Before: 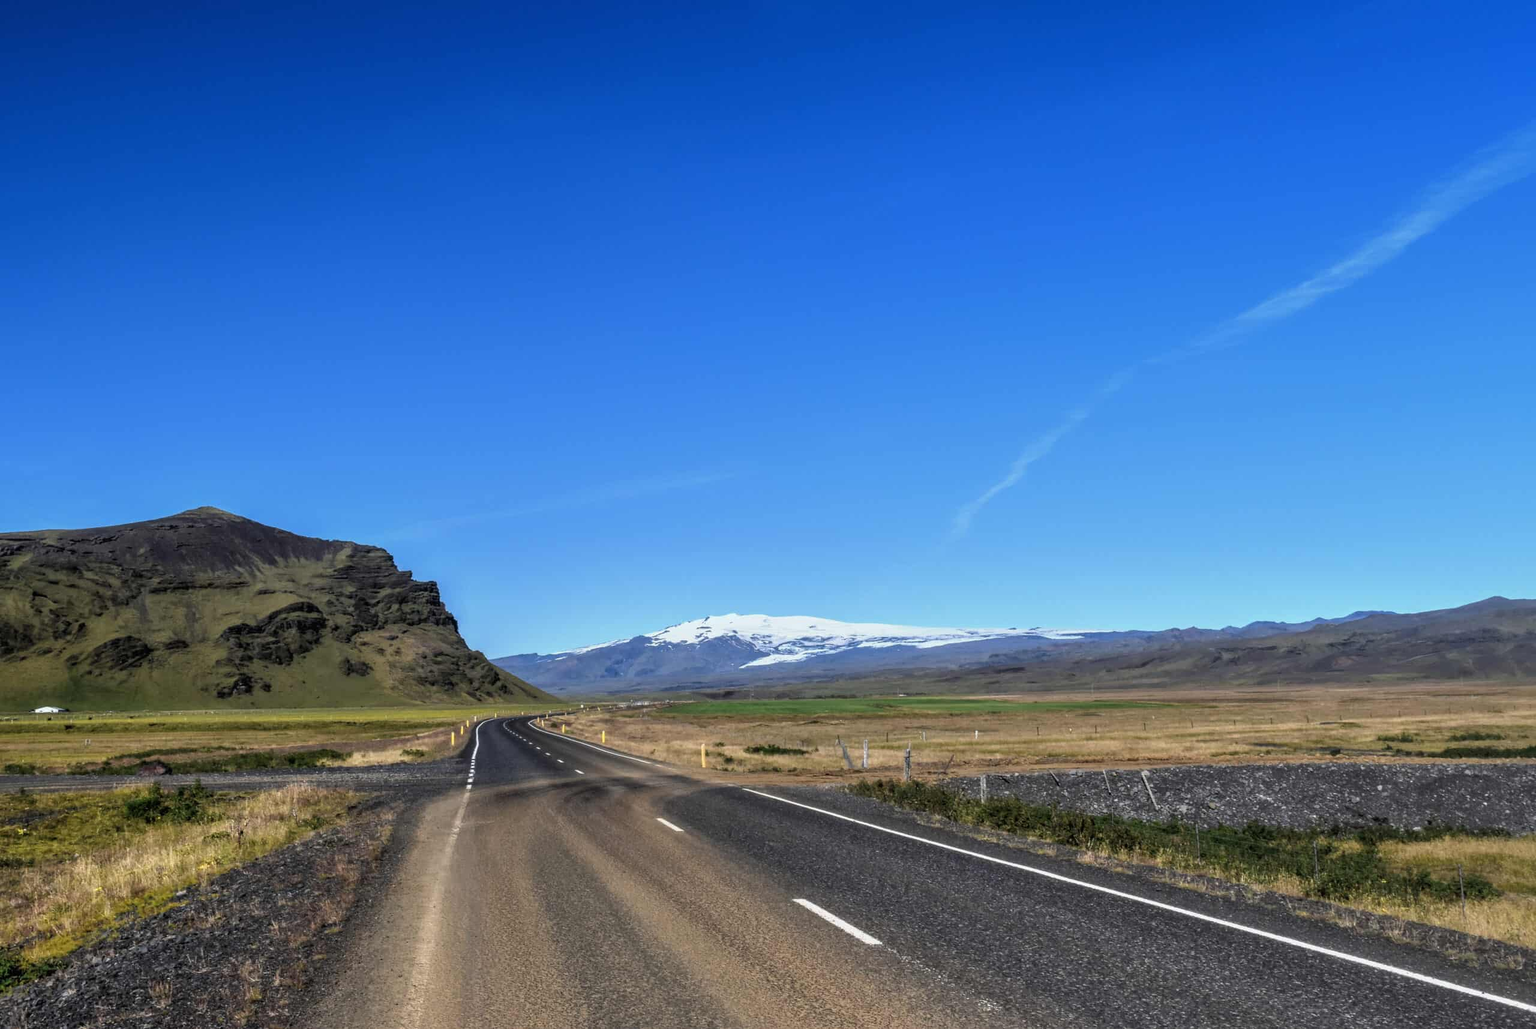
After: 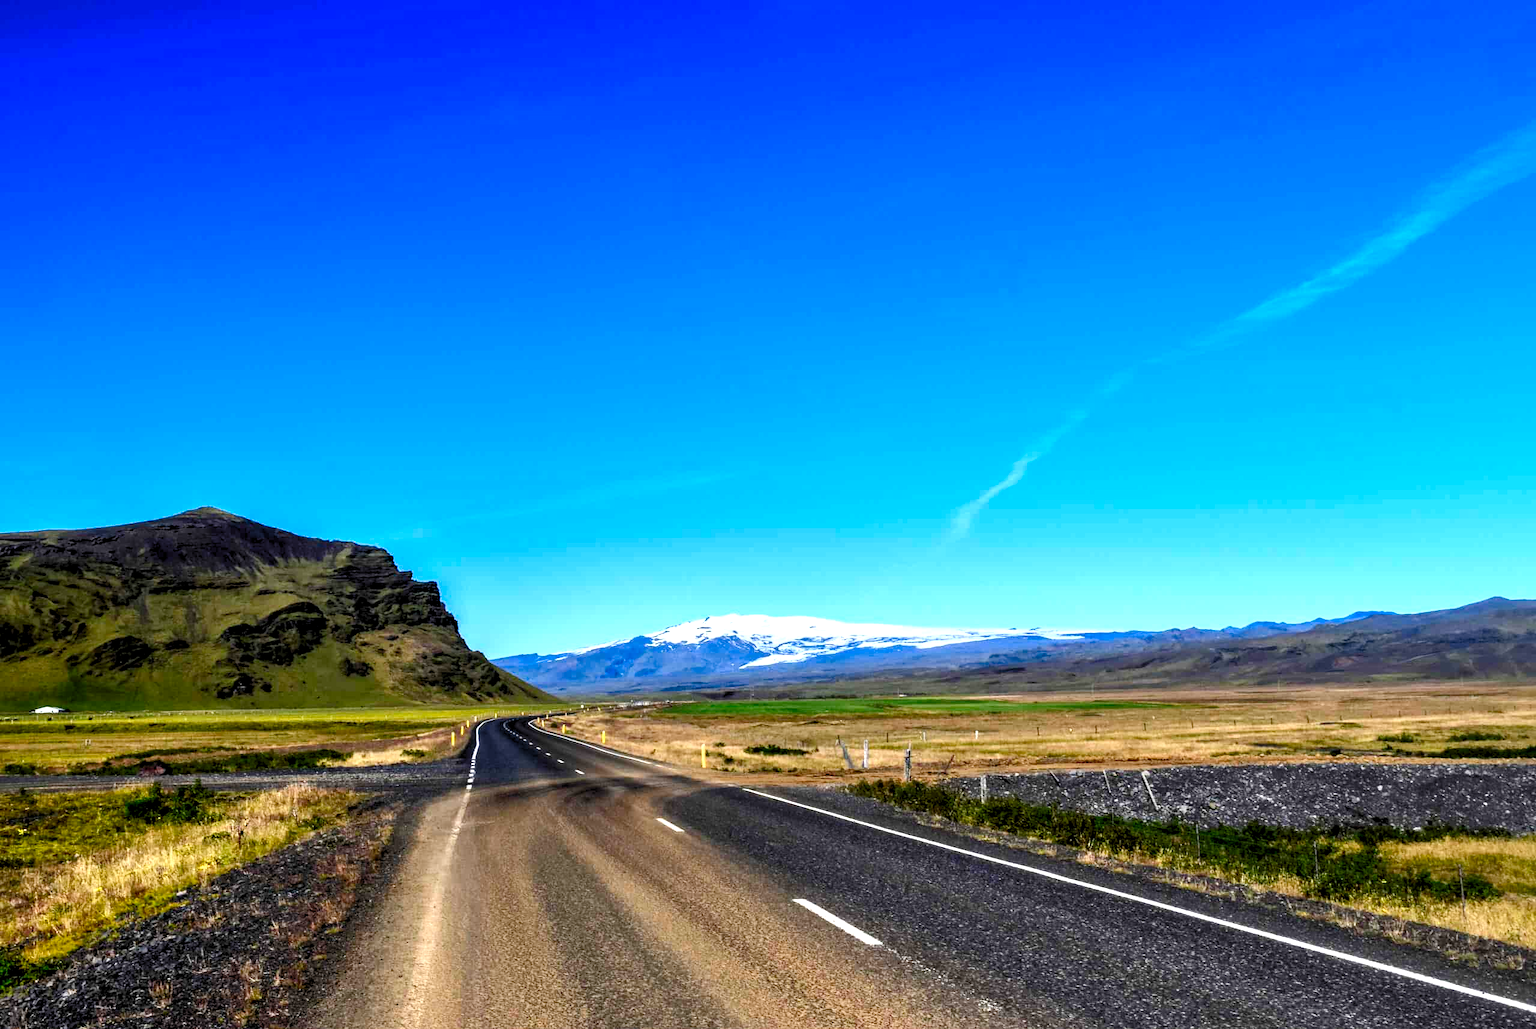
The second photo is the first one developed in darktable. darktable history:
levels: levels [0.036, 0.364, 0.827]
contrast brightness saturation: contrast 0.22, brightness -0.19, saturation 0.24
